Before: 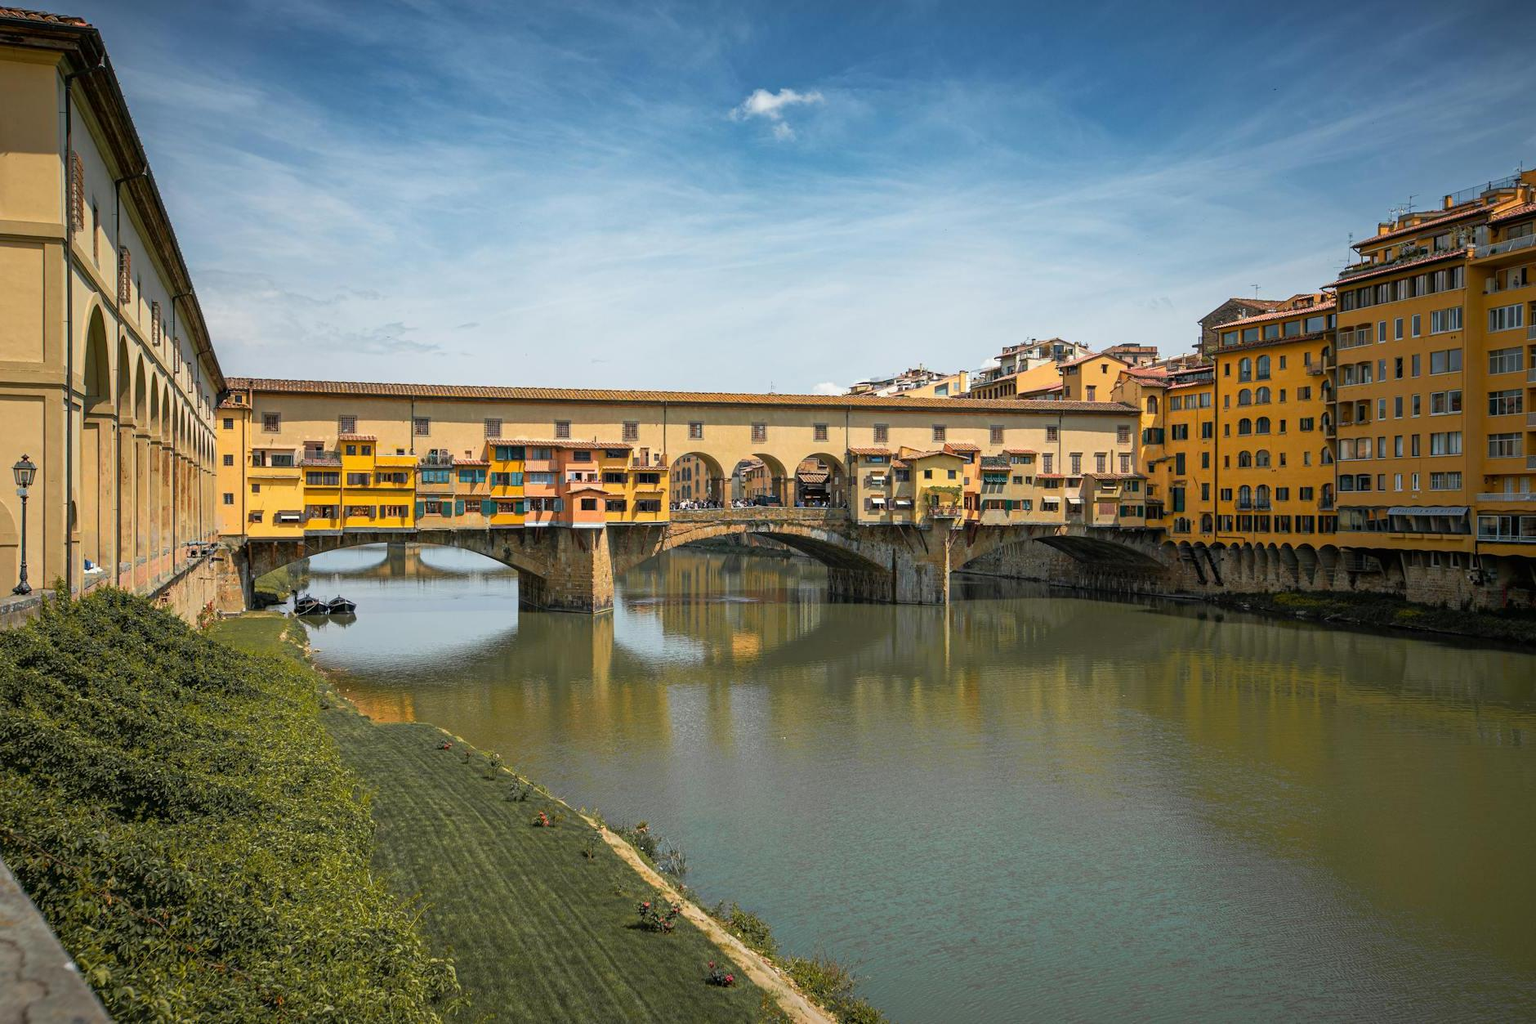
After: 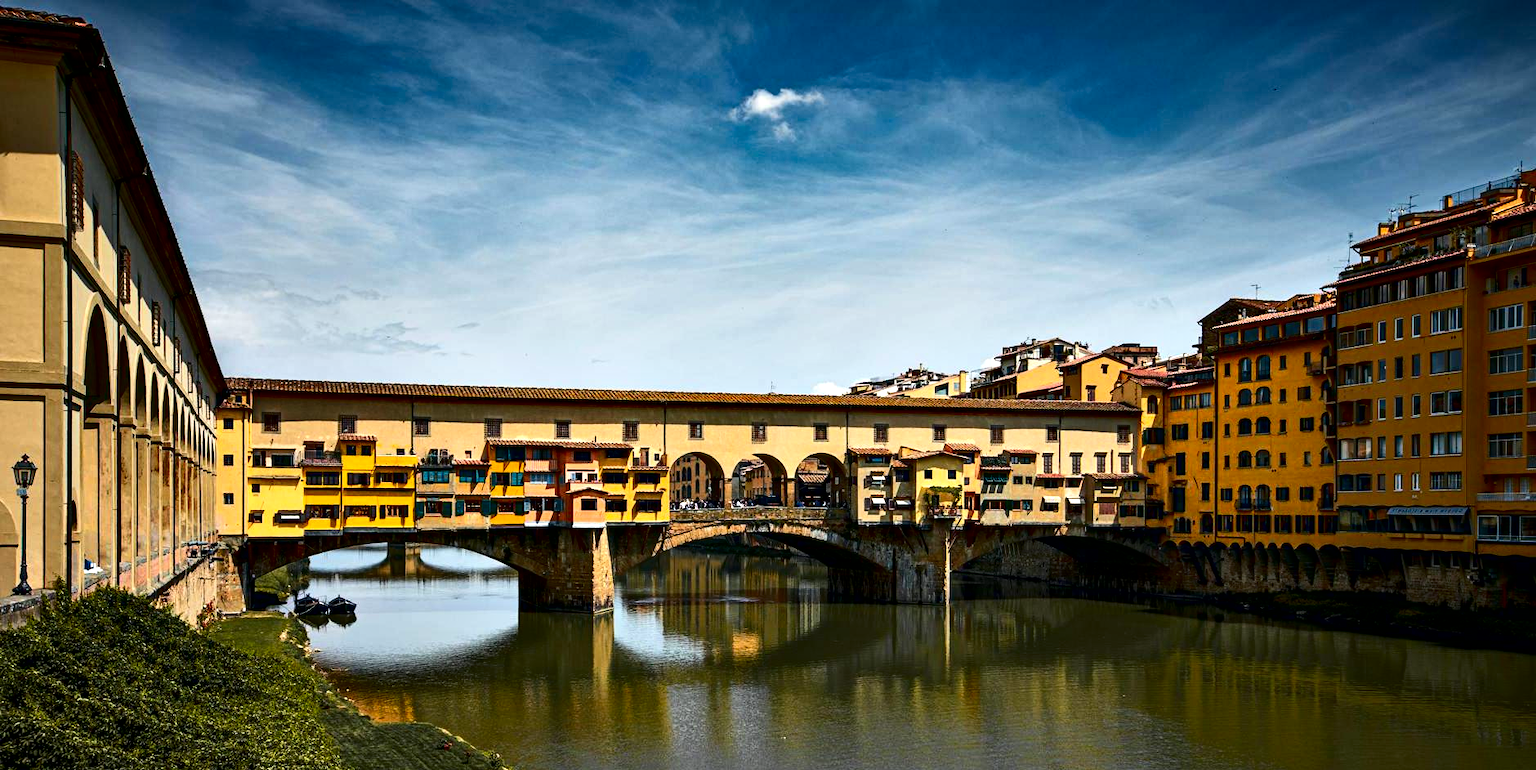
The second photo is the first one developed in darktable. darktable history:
contrast brightness saturation: contrast 0.191, brightness -0.229, saturation 0.112
crop: bottom 24.674%
contrast equalizer: octaves 7, y [[0.6 ×6], [0.55 ×6], [0 ×6], [0 ×6], [0 ×6]]
